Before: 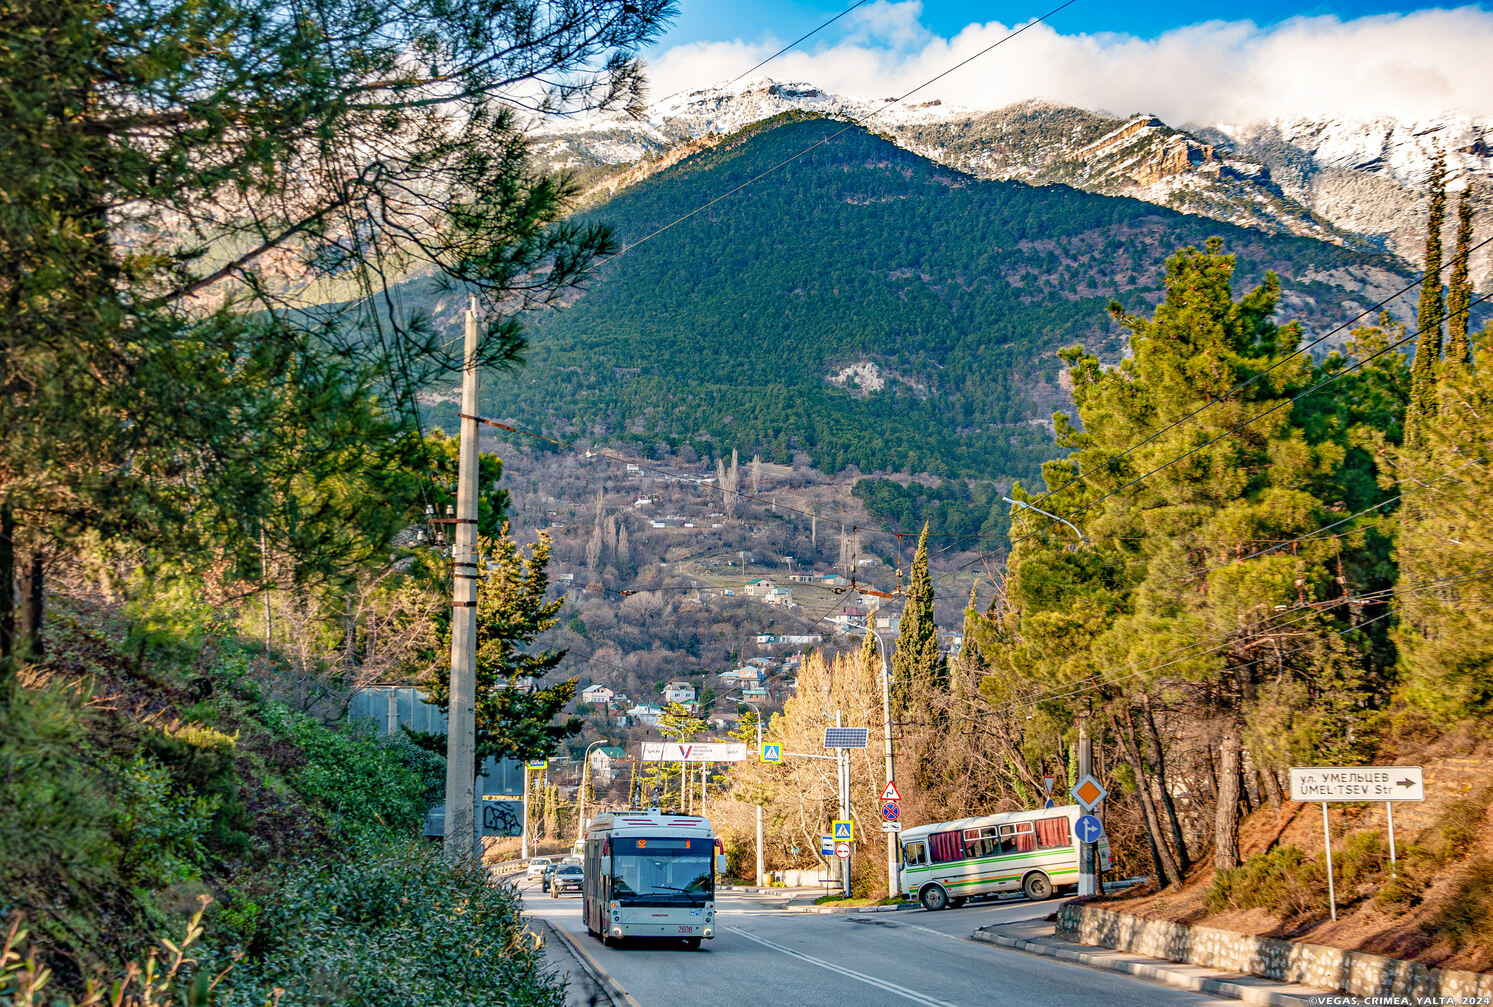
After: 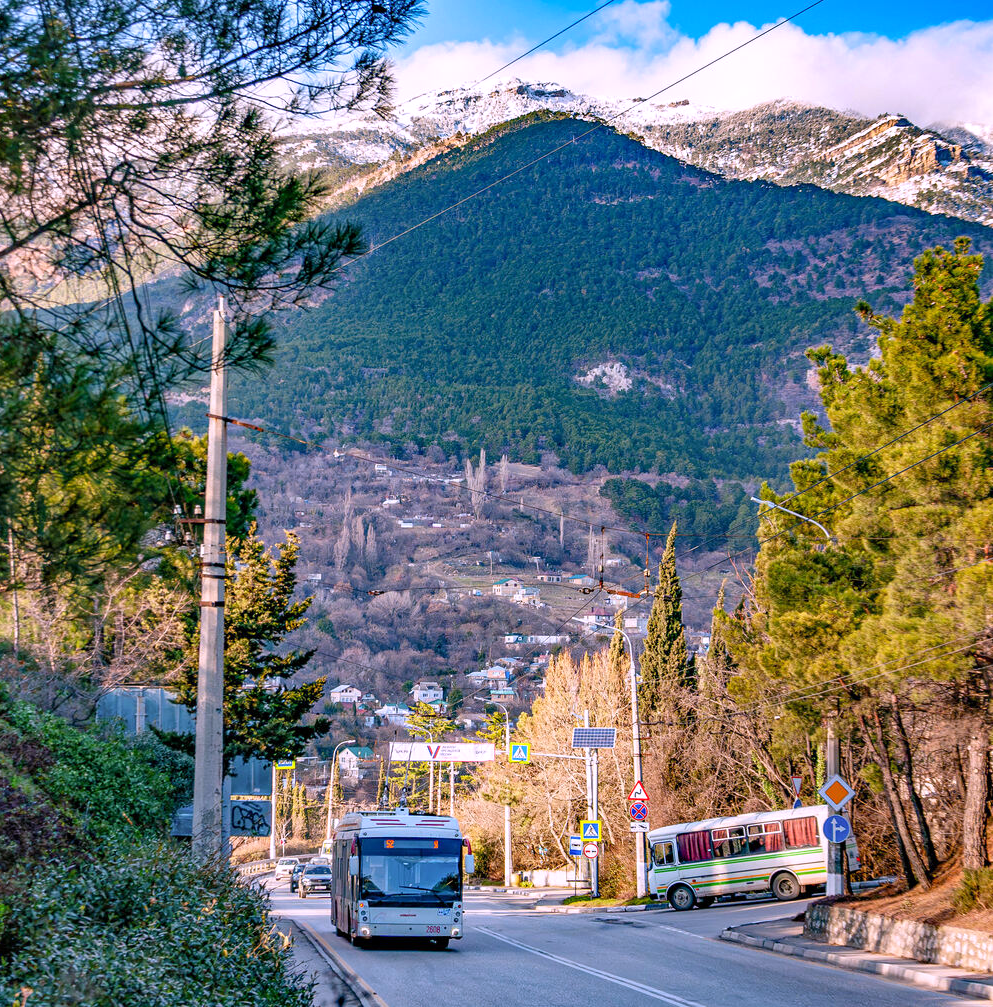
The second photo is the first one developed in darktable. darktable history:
white balance: red 1.042, blue 1.17
crop: left 16.899%, right 16.556%
